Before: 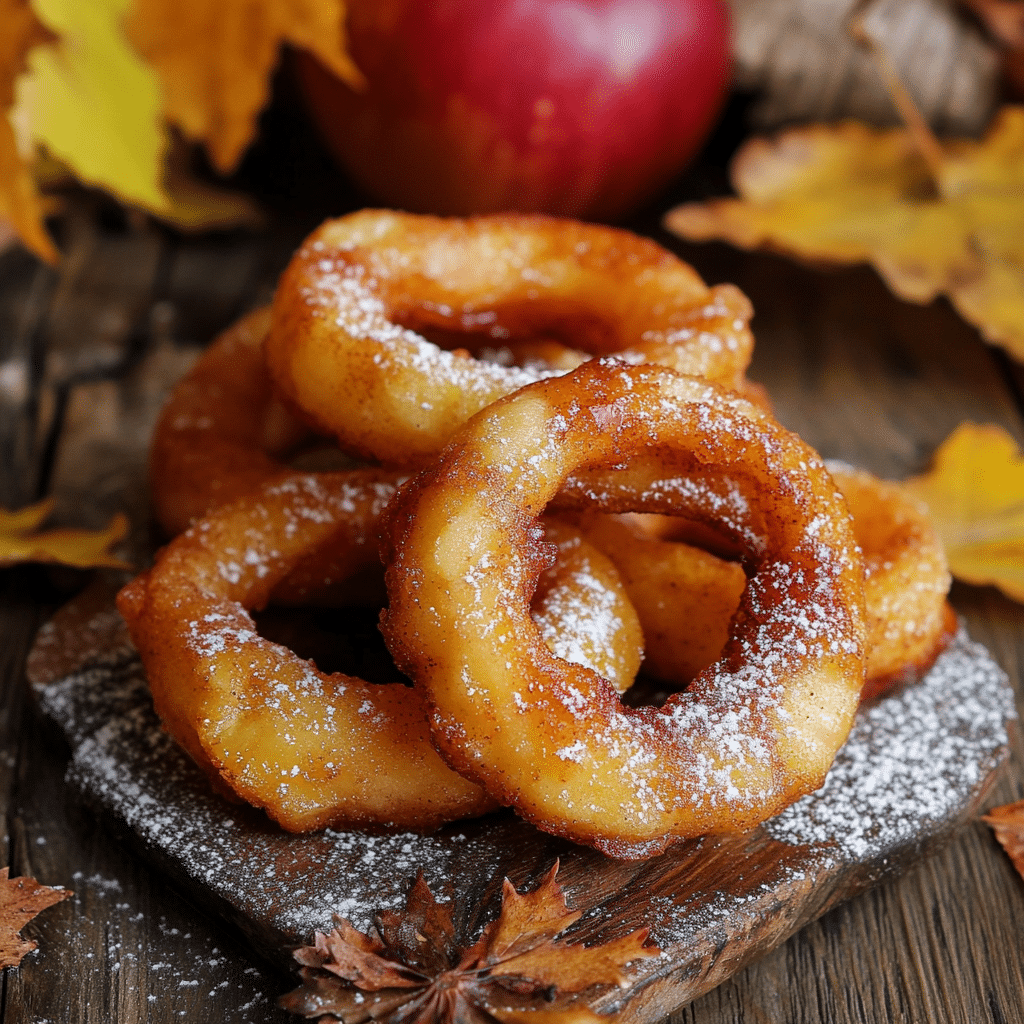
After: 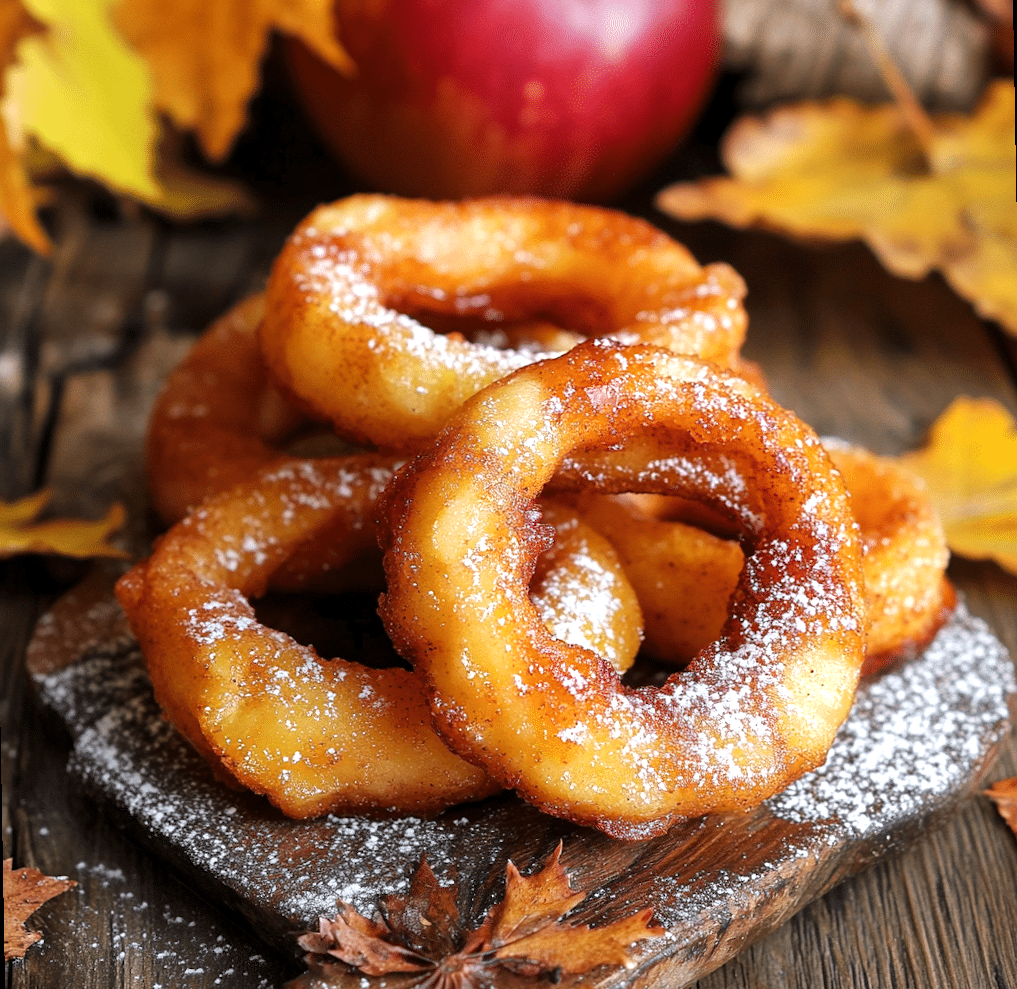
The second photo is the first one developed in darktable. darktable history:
rotate and perspective: rotation -1°, crop left 0.011, crop right 0.989, crop top 0.025, crop bottom 0.975
exposure: exposure 0.566 EV, compensate highlight preservation false
tone equalizer: on, module defaults
